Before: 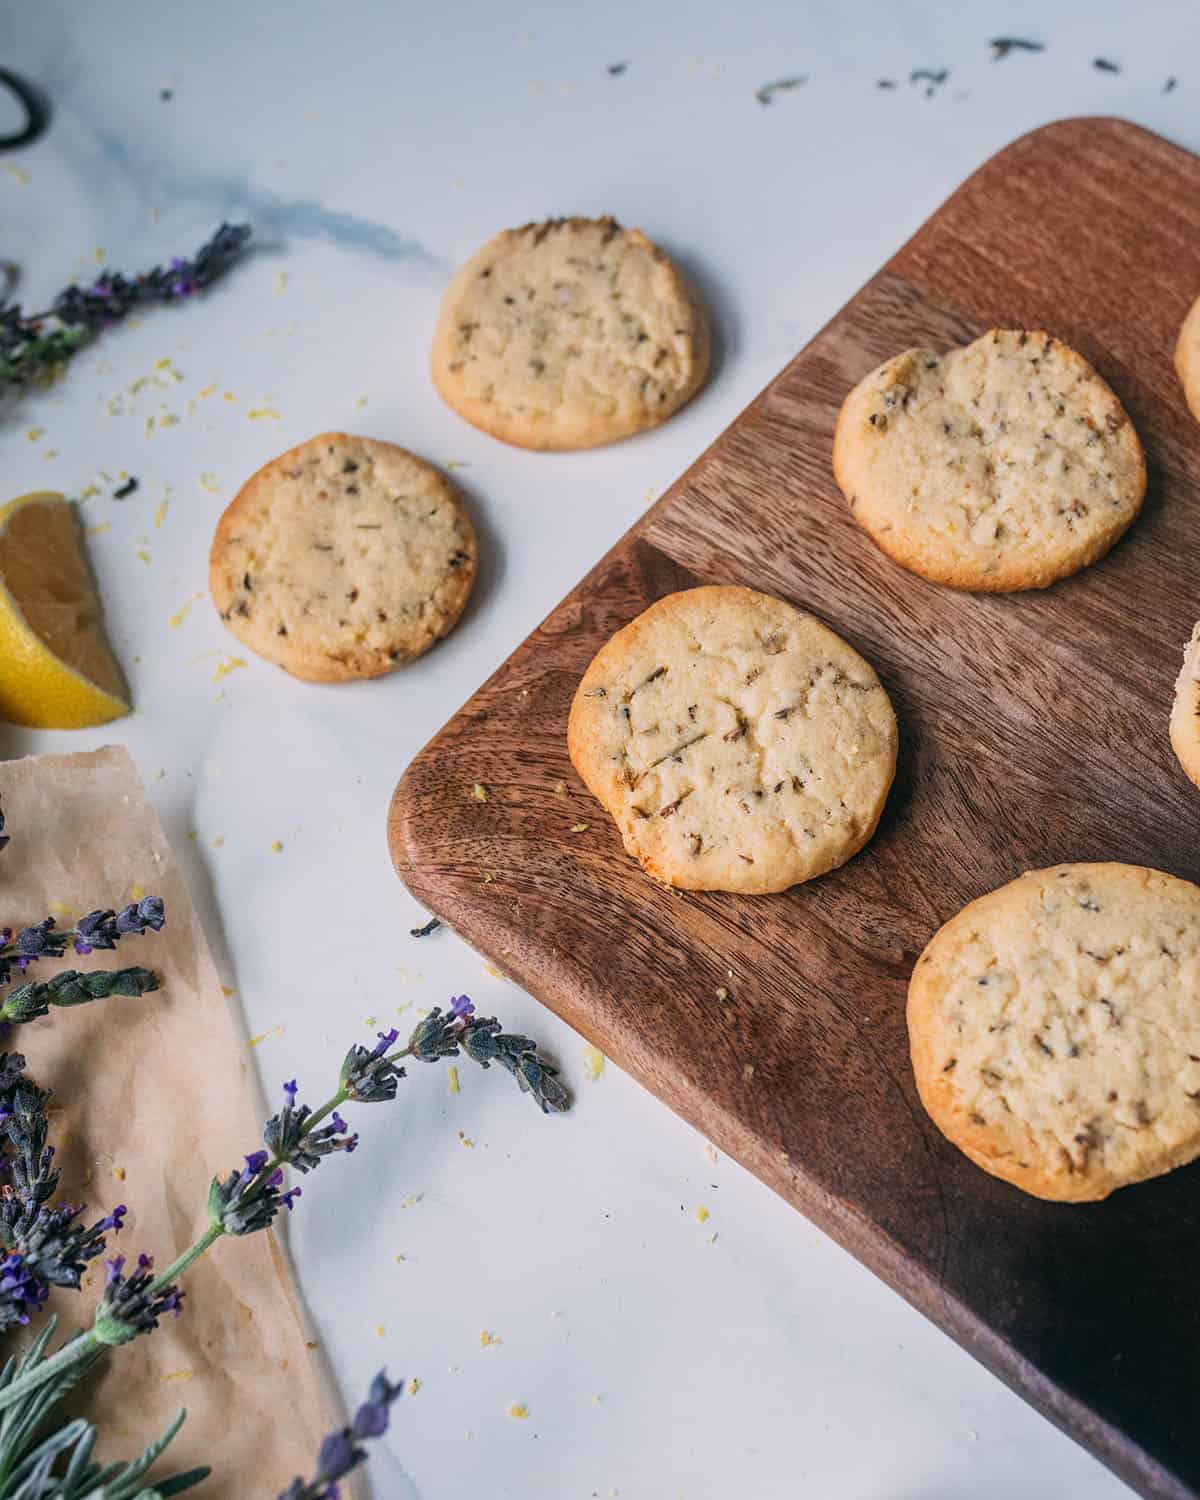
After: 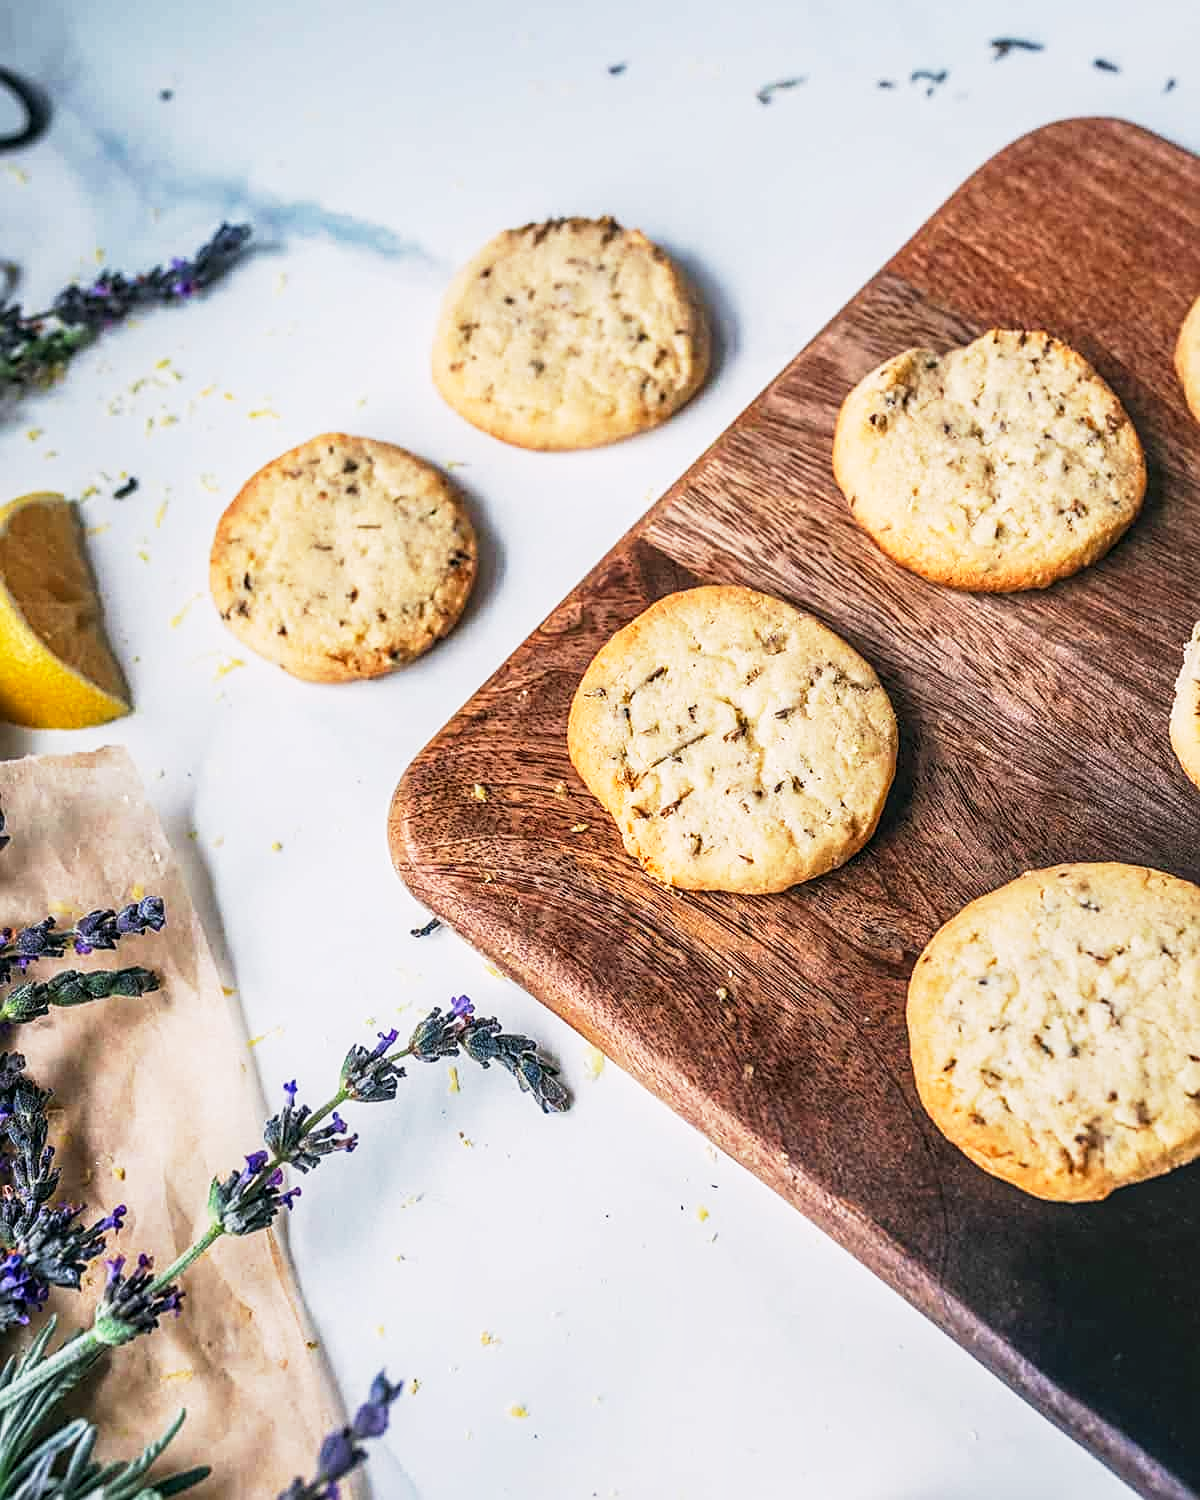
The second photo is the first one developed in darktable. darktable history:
exposure: black level correction -0.003, exposure 0.037 EV, compensate highlight preservation false
sharpen: on, module defaults
base curve: curves: ch0 [(0, 0) (0.005, 0.002) (0.193, 0.295) (0.399, 0.664) (0.75, 0.928) (1, 1)], preserve colors none
local contrast: on, module defaults
